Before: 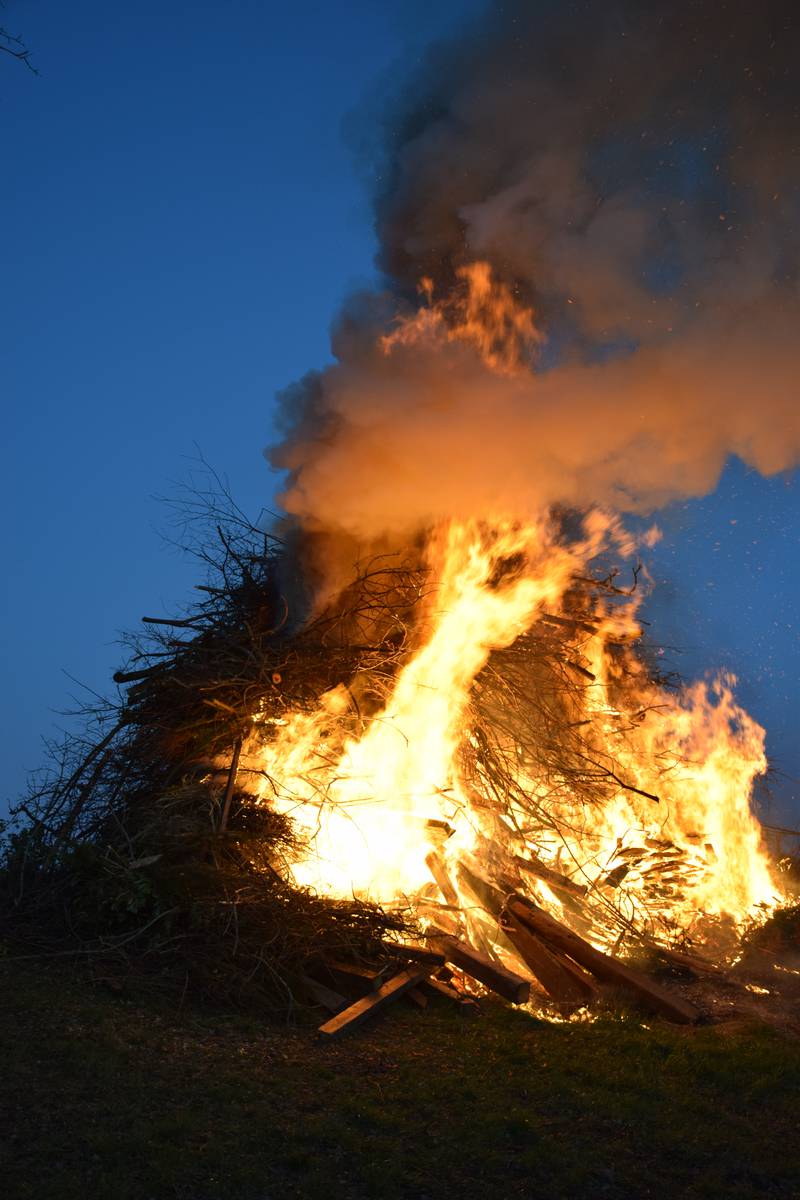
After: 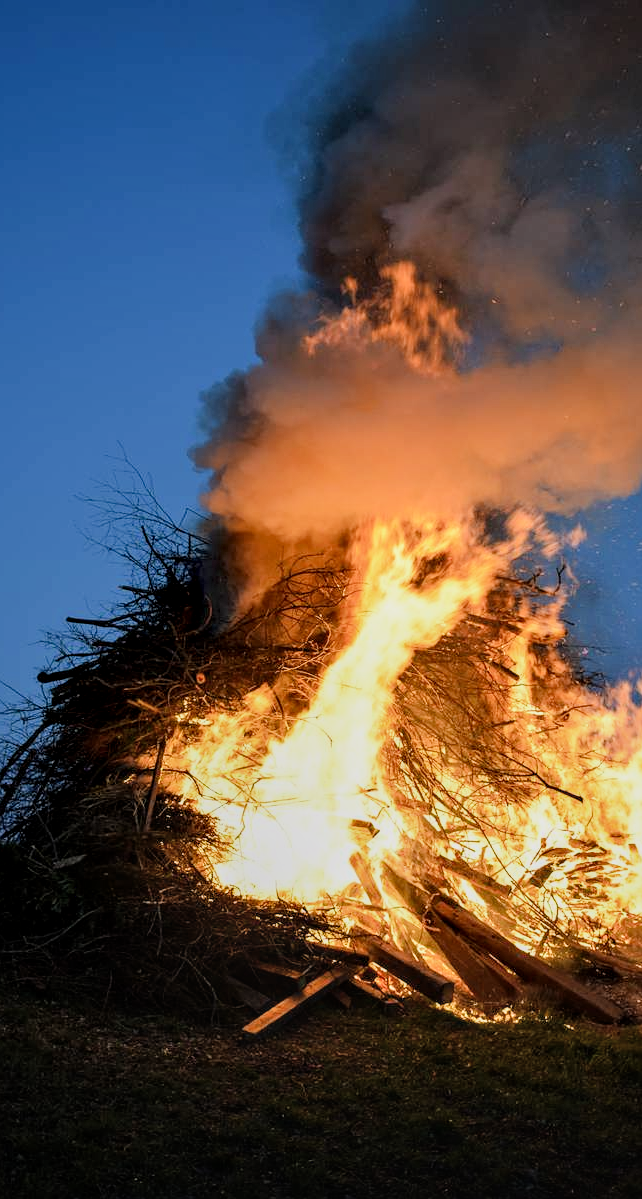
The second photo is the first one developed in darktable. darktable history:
crop and rotate: left 9.62%, right 10.112%
filmic rgb: black relative exposure -8.36 EV, white relative exposure 4.66 EV, threshold 2.97 EV, hardness 3.83, enable highlight reconstruction true
sharpen: radius 1.294, amount 0.297, threshold 0.233
exposure: black level correction 0.001, exposure 0.498 EV, compensate highlight preservation false
local contrast: detail 130%
